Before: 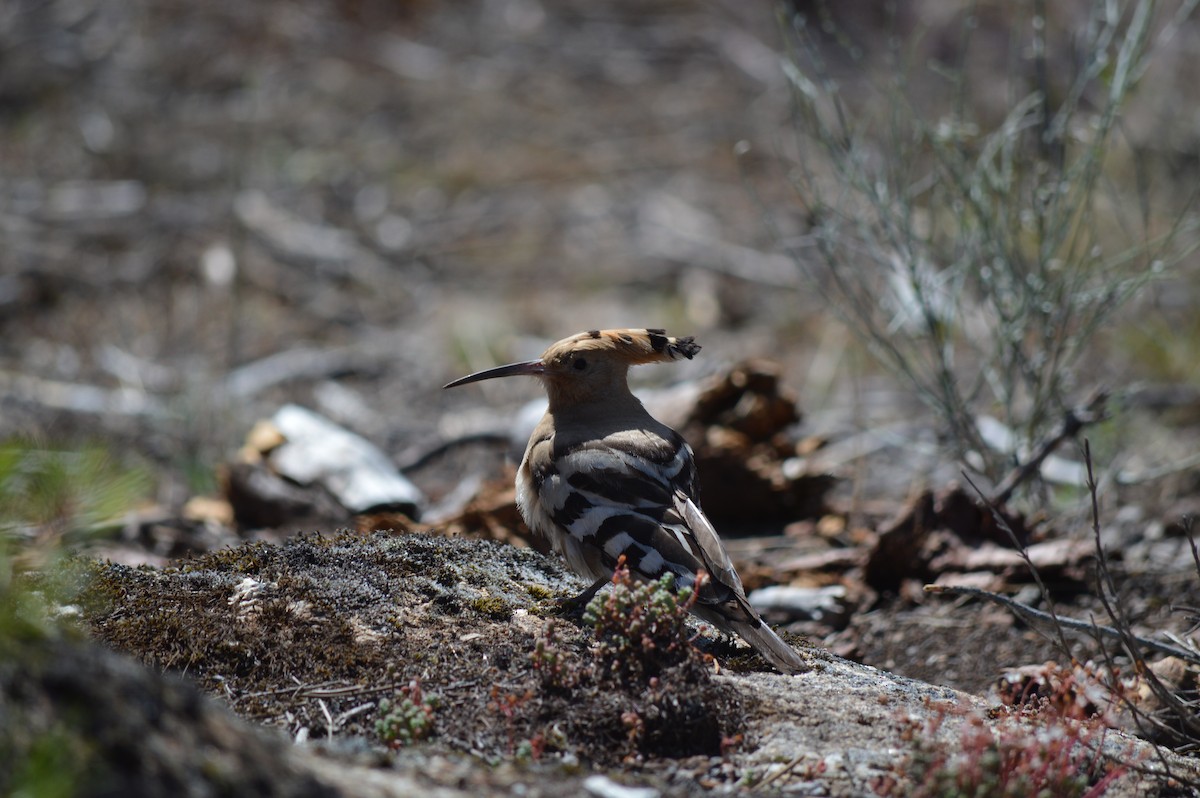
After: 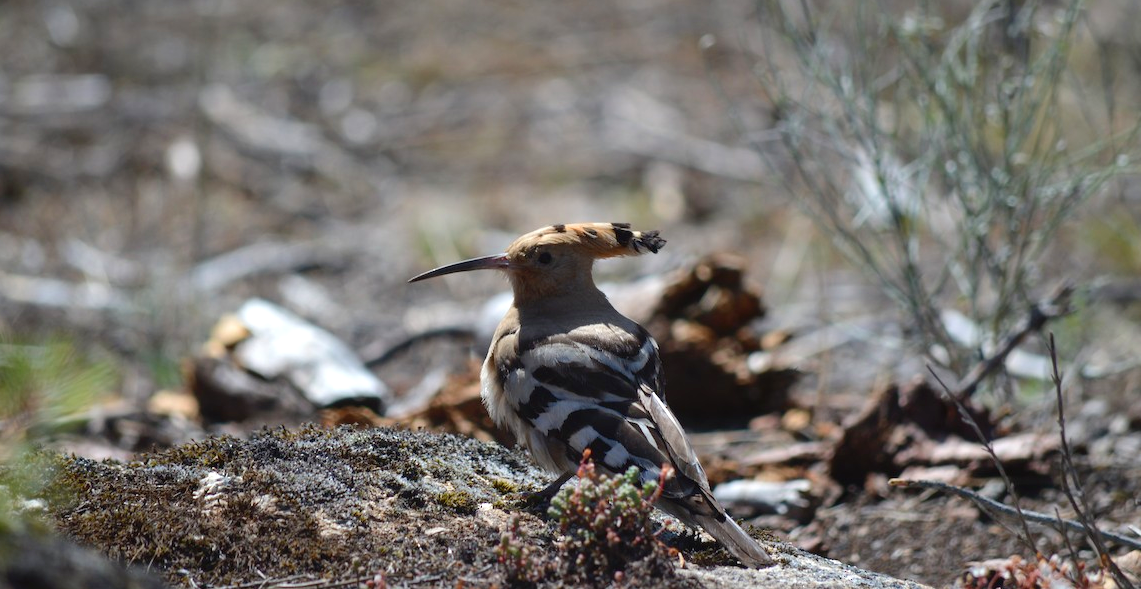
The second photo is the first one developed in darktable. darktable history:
crop and rotate: left 2.984%, top 13.487%, right 1.894%, bottom 12.586%
levels: white 99.97%, levels [0, 0.435, 0.917]
